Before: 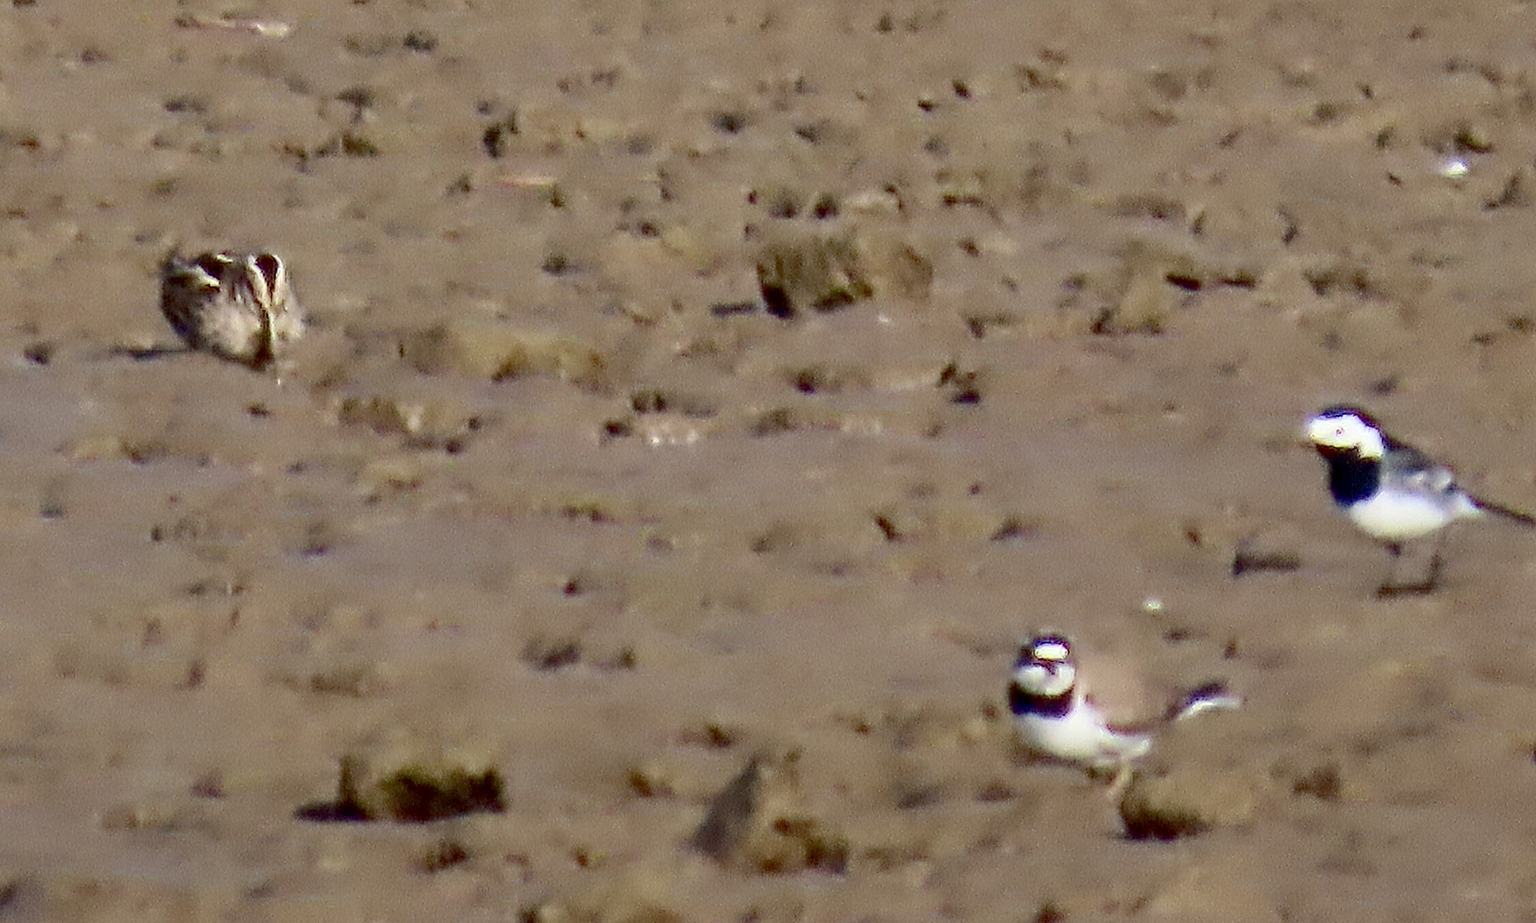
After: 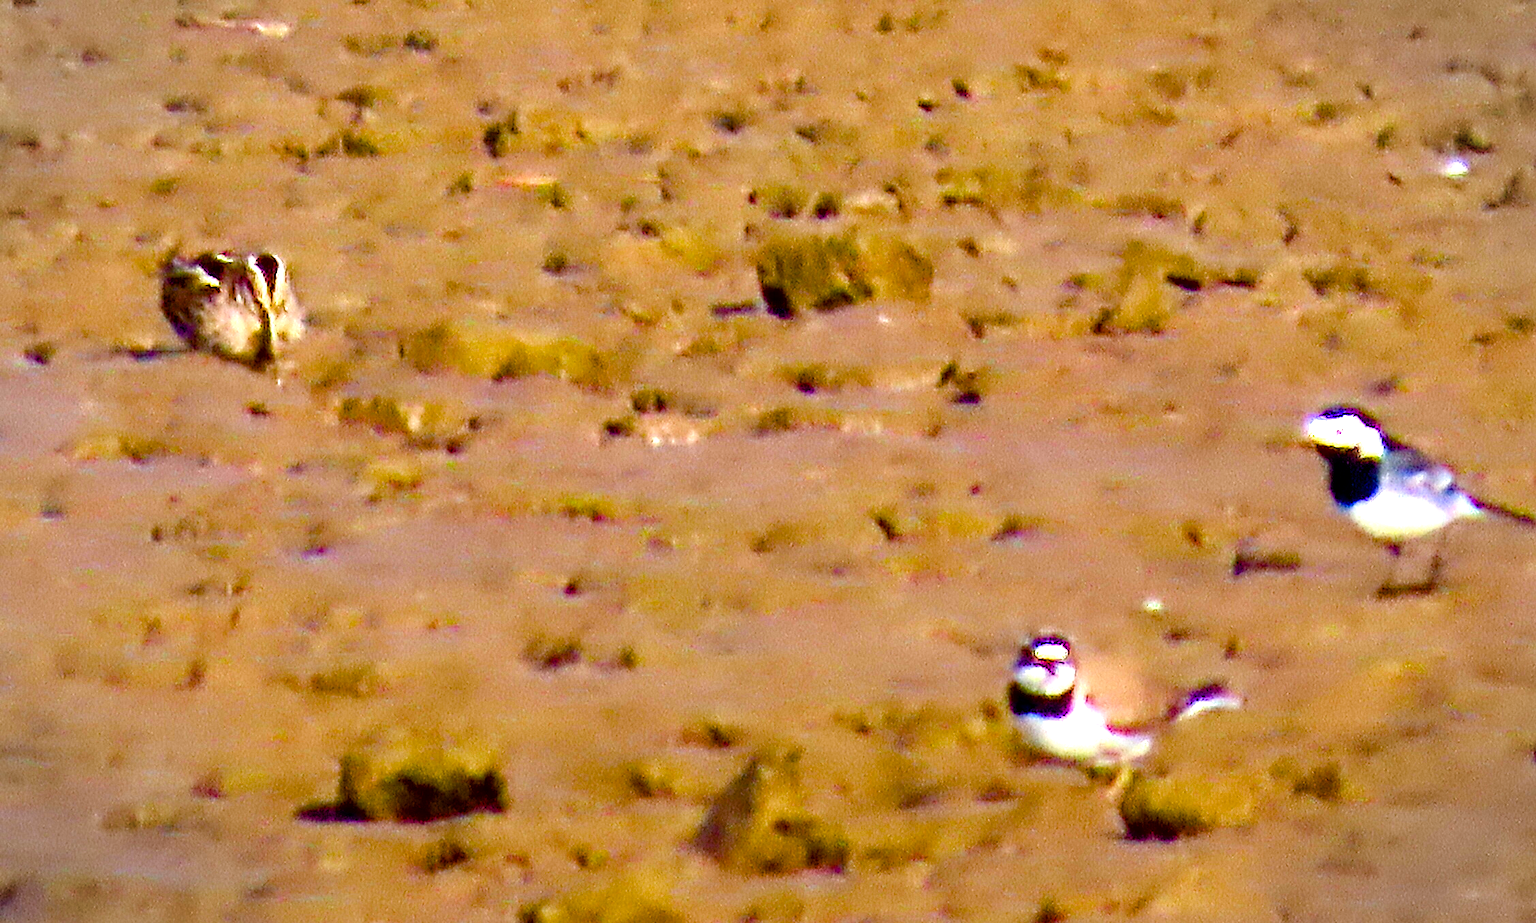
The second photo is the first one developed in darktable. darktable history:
white balance: red 1.004, blue 1.024
vignetting: fall-off start 91%, fall-off radius 39.39%, brightness -0.182, saturation -0.3, width/height ratio 1.219, shape 1.3, dithering 8-bit output, unbound false
color balance rgb: linear chroma grading › global chroma 25%, perceptual saturation grading › global saturation 40%, perceptual saturation grading › highlights -50%, perceptual saturation grading › shadows 30%, perceptual brilliance grading › global brilliance 25%, global vibrance 60%
